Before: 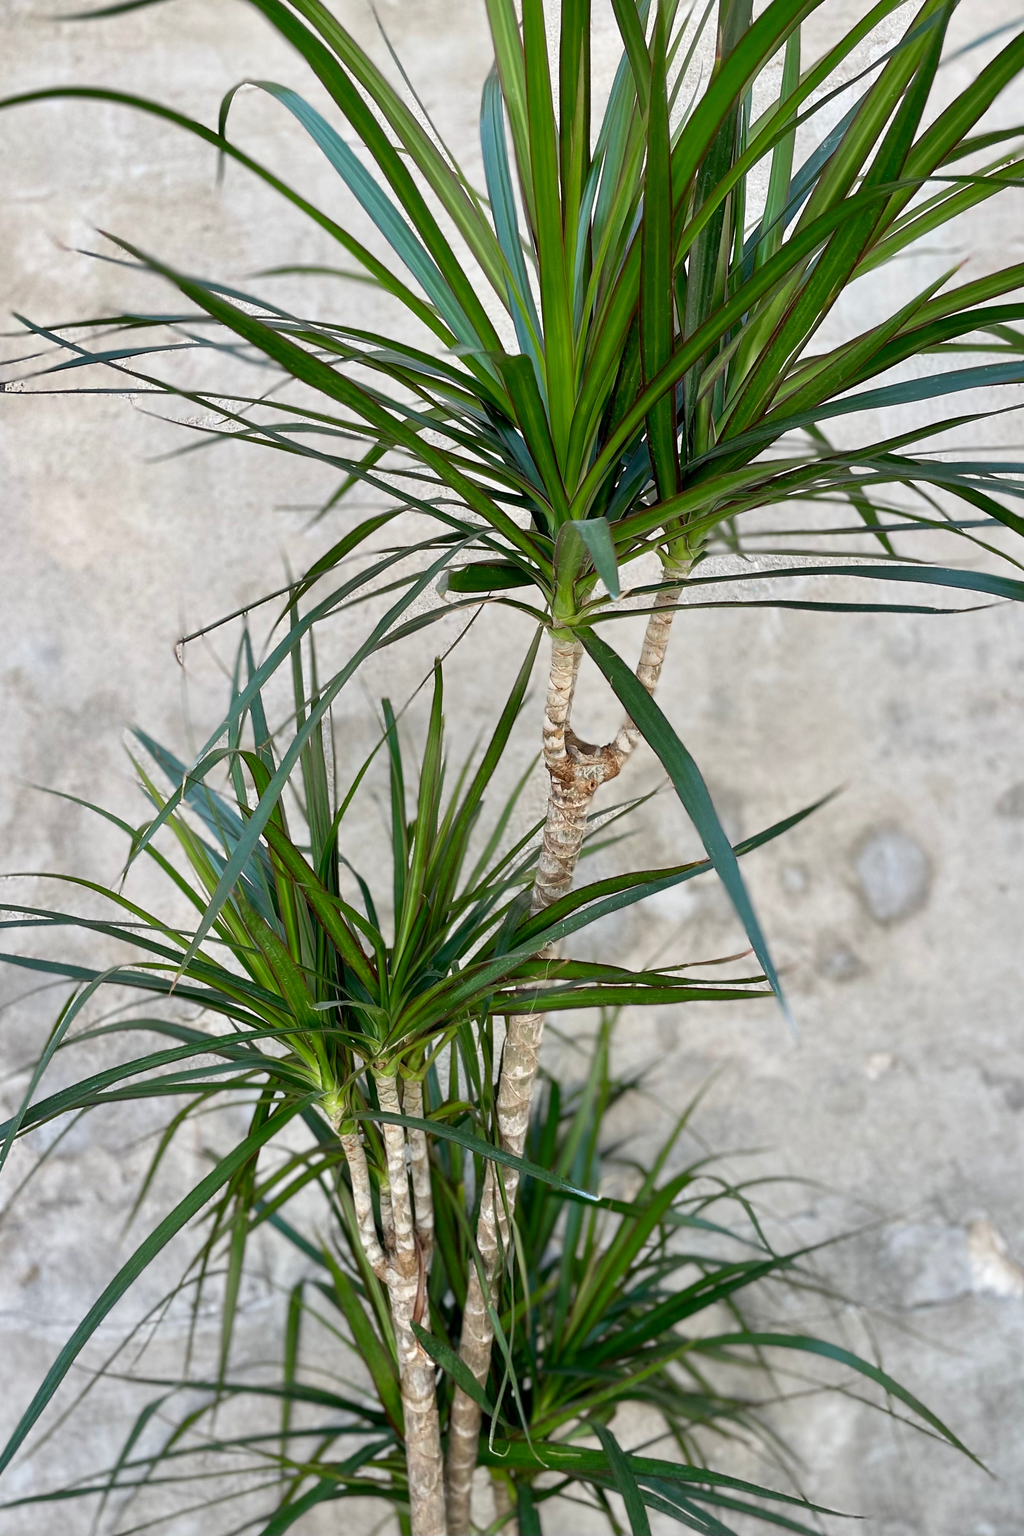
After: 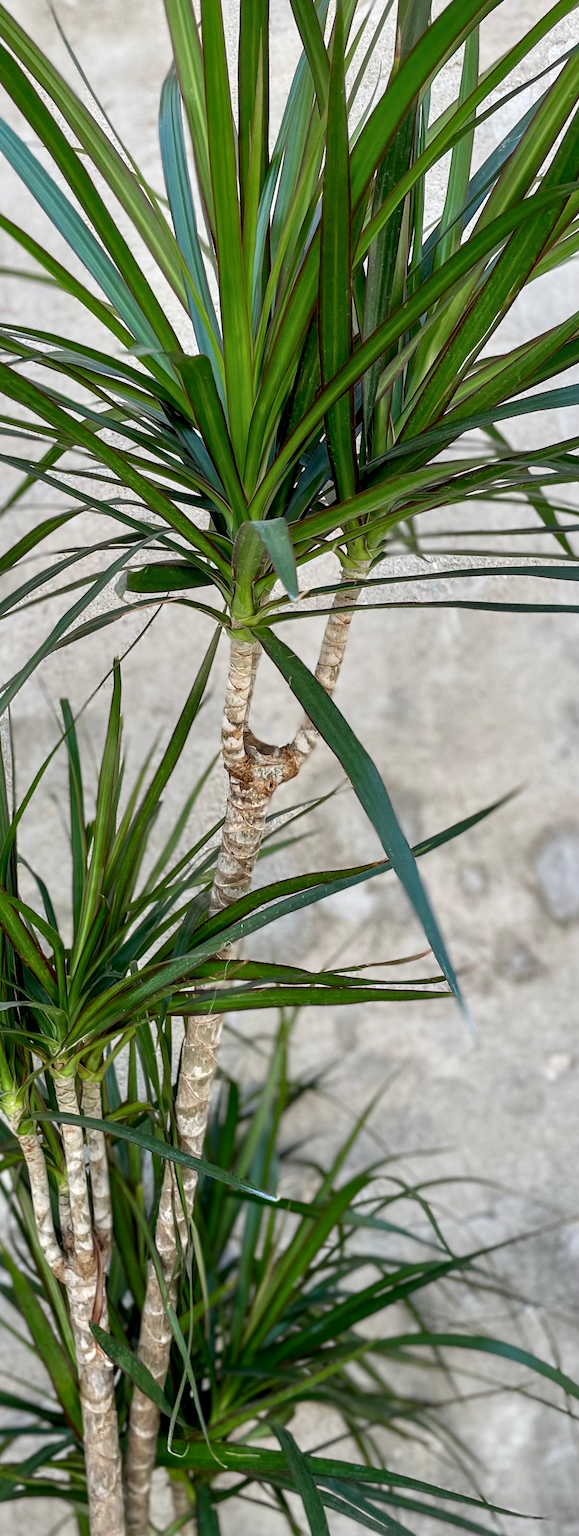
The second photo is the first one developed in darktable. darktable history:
crop: left 31.446%, top 0.012%, right 11.955%
color correction: highlights a* 0.06, highlights b* -0.878
local contrast: on, module defaults
